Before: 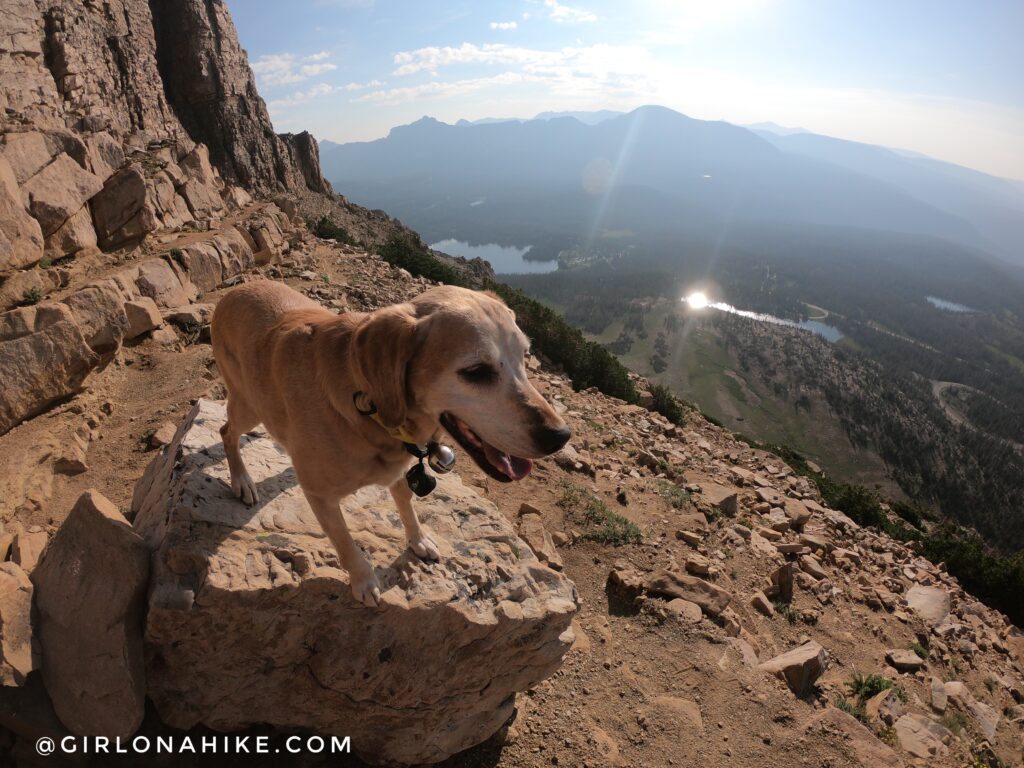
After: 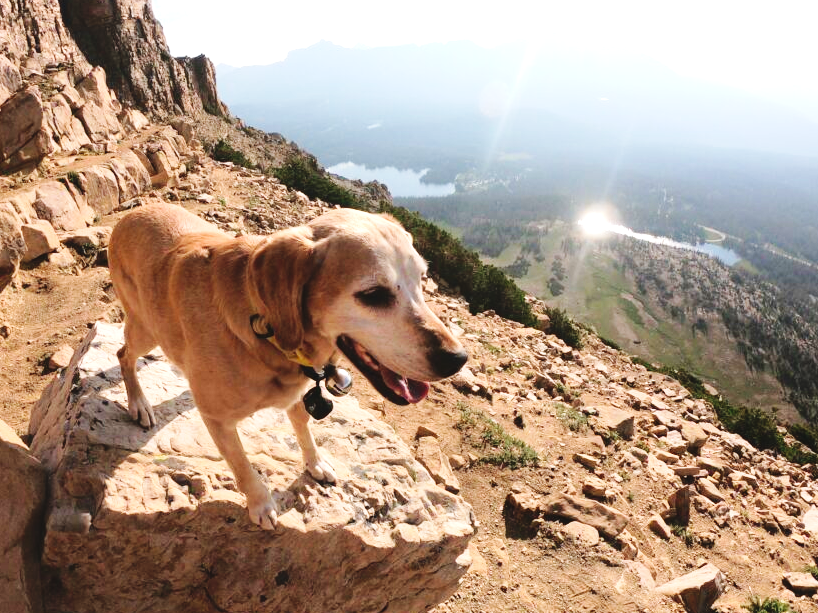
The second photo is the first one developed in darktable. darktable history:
exposure: black level correction -0.005, exposure 1.002 EV, compensate highlight preservation false
base curve: curves: ch0 [(0, 0) (0.036, 0.025) (0.121, 0.166) (0.206, 0.329) (0.605, 0.79) (1, 1)], preserve colors none
velvia: strength 17%
crop and rotate: left 10.071%, top 10.071%, right 10.02%, bottom 10.02%
